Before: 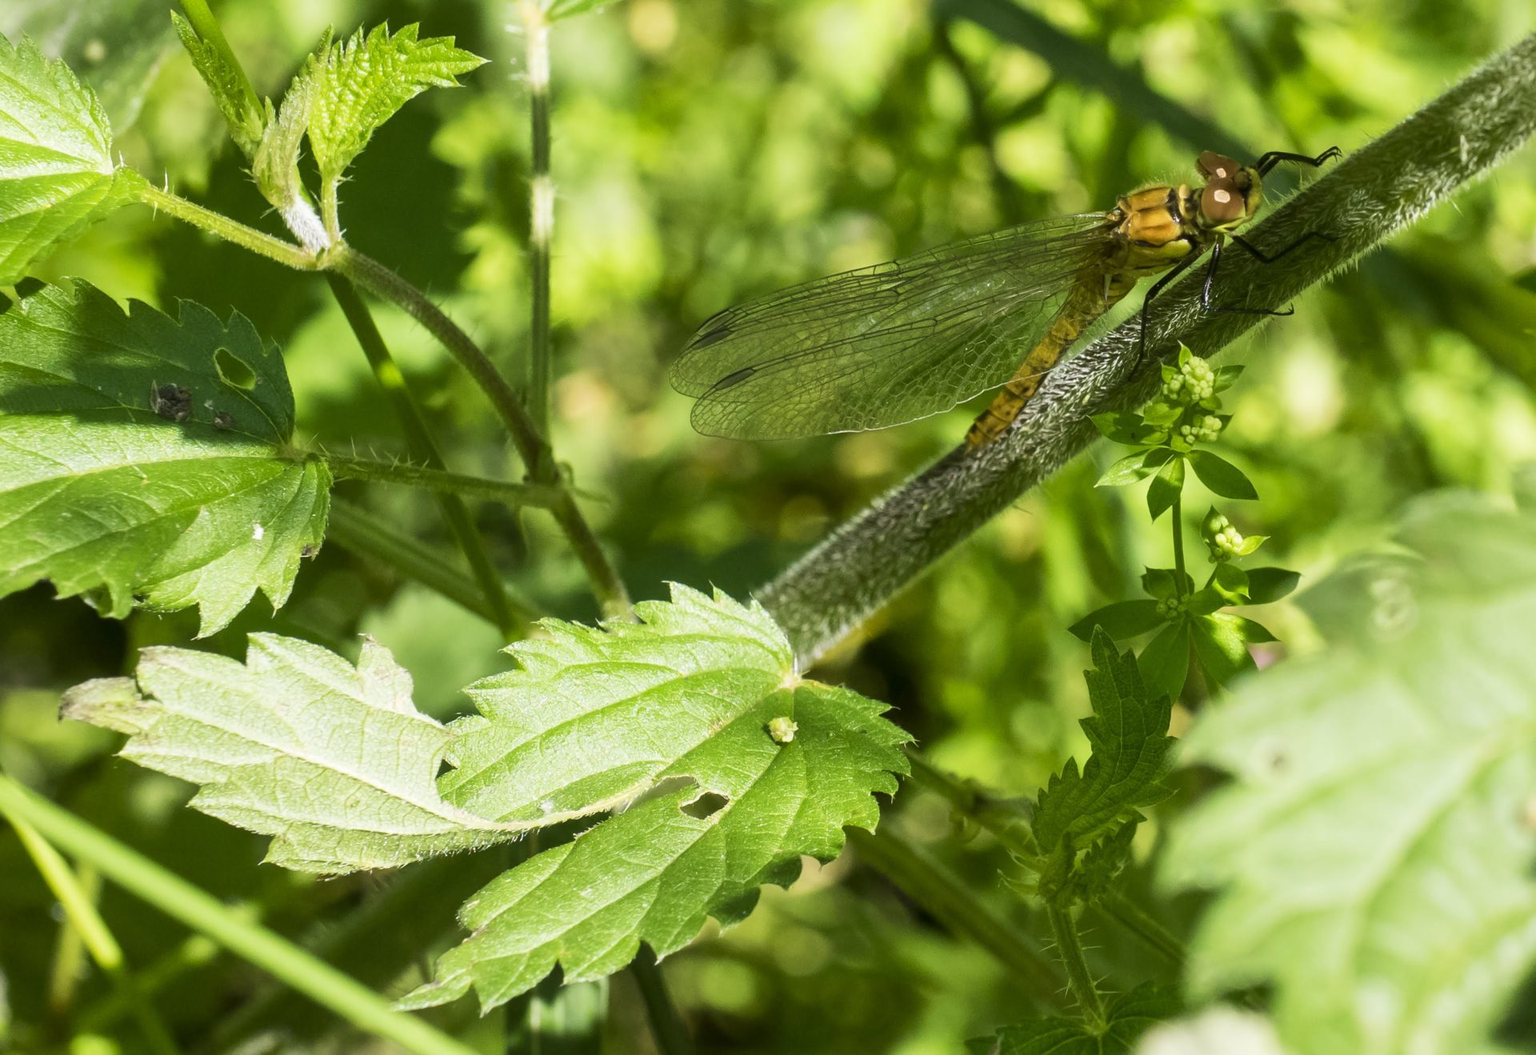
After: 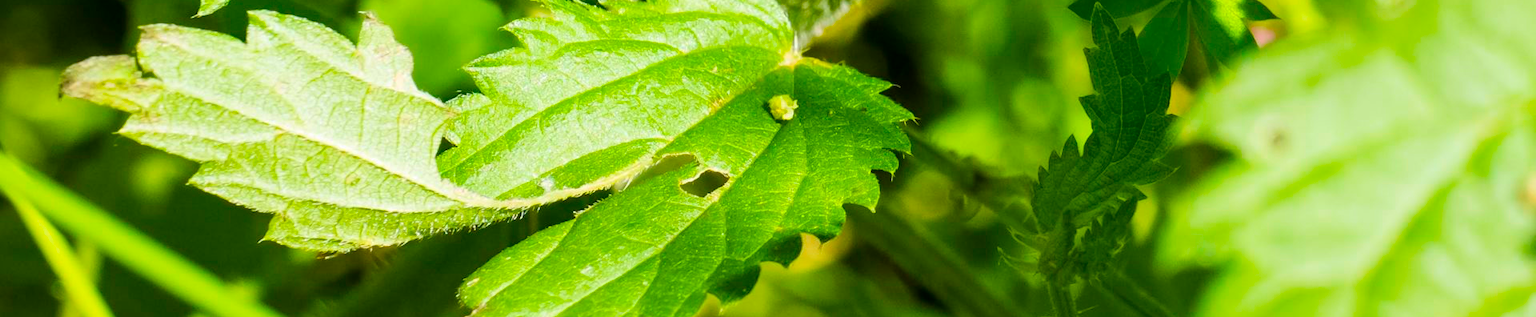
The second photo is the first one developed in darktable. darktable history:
contrast brightness saturation: saturation 0.121
color balance rgb: power › hue 73.91°, perceptual saturation grading › global saturation 25.488%, global vibrance 30.094%
crop and rotate: top 59.053%, bottom 10.803%
